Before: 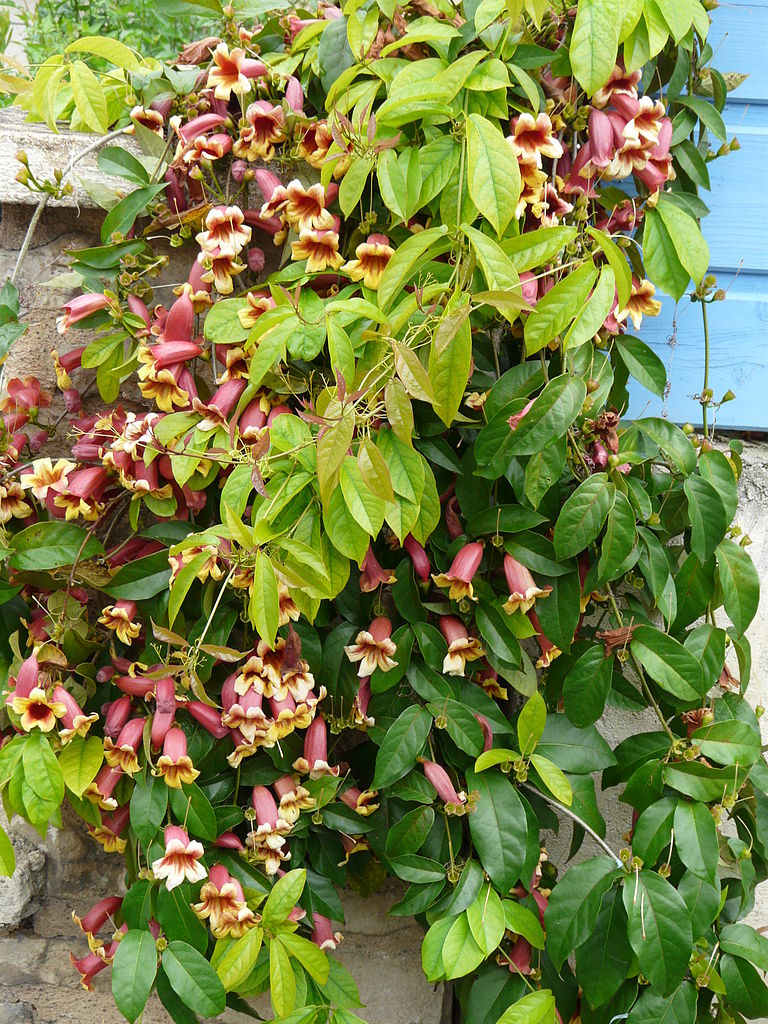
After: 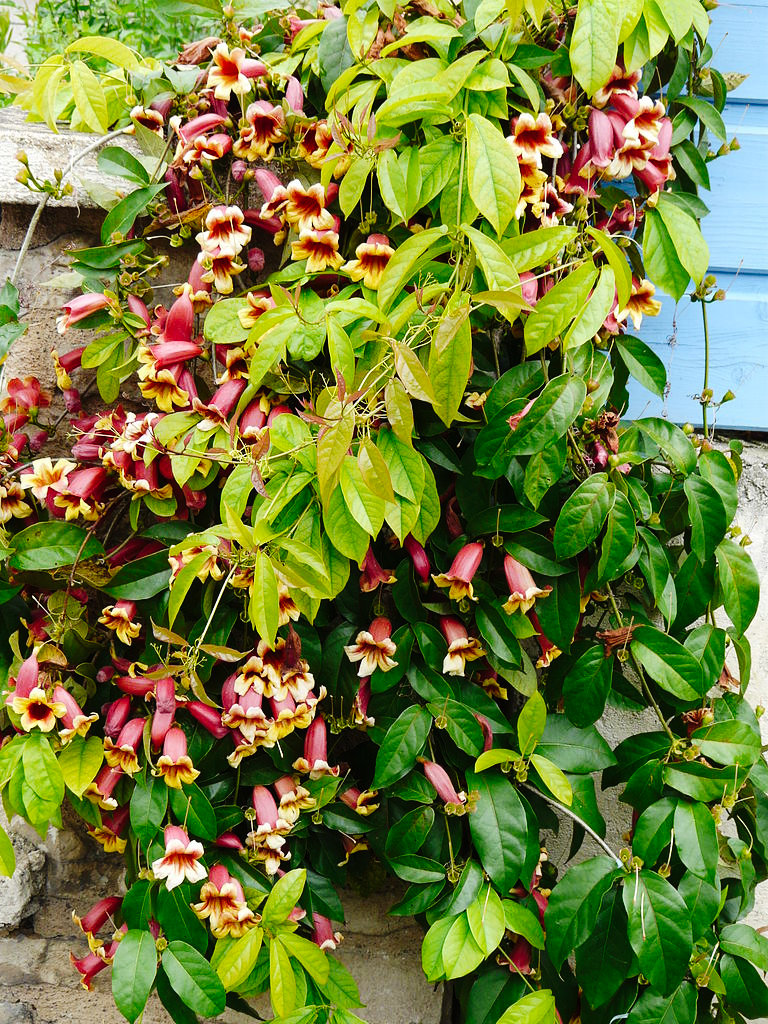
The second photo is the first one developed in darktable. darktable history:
tone curve: curves: ch0 [(0, 0) (0.003, 0.007) (0.011, 0.009) (0.025, 0.014) (0.044, 0.022) (0.069, 0.029) (0.1, 0.037) (0.136, 0.052) (0.177, 0.083) (0.224, 0.121) (0.277, 0.177) (0.335, 0.258) (0.399, 0.351) (0.468, 0.454) (0.543, 0.557) (0.623, 0.654) (0.709, 0.744) (0.801, 0.825) (0.898, 0.909) (1, 1)], preserve colors none
